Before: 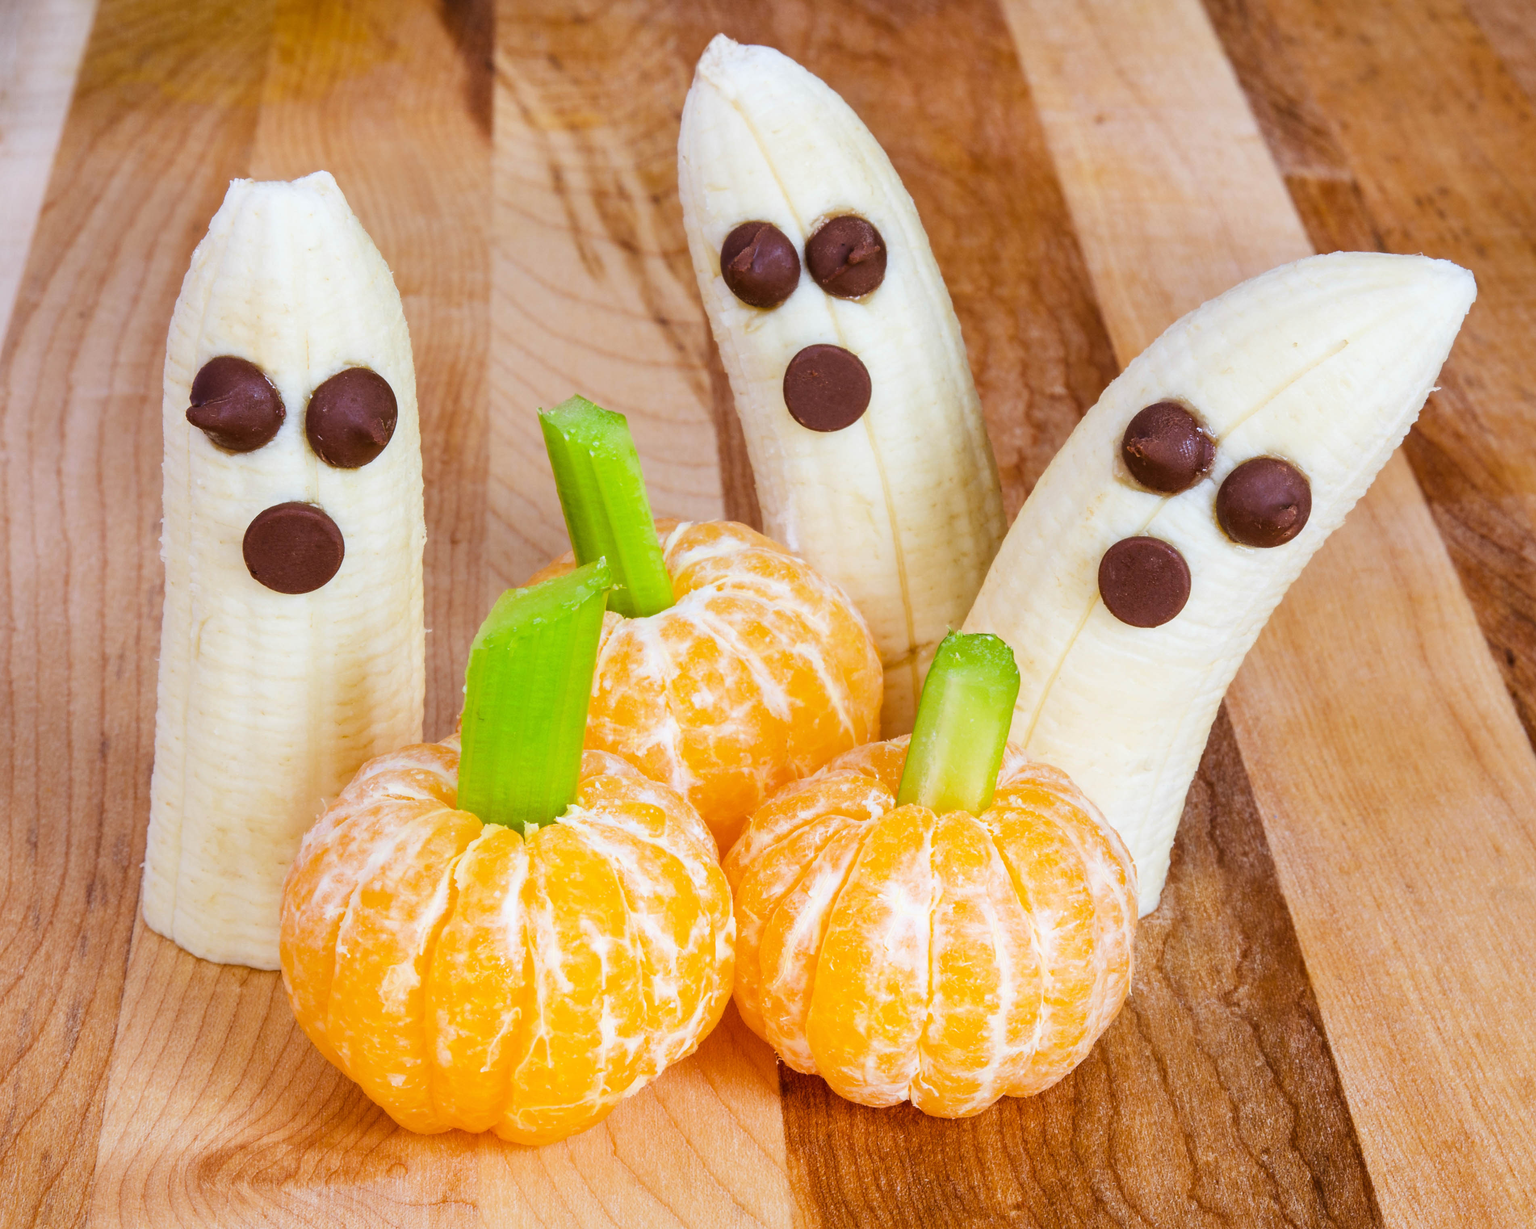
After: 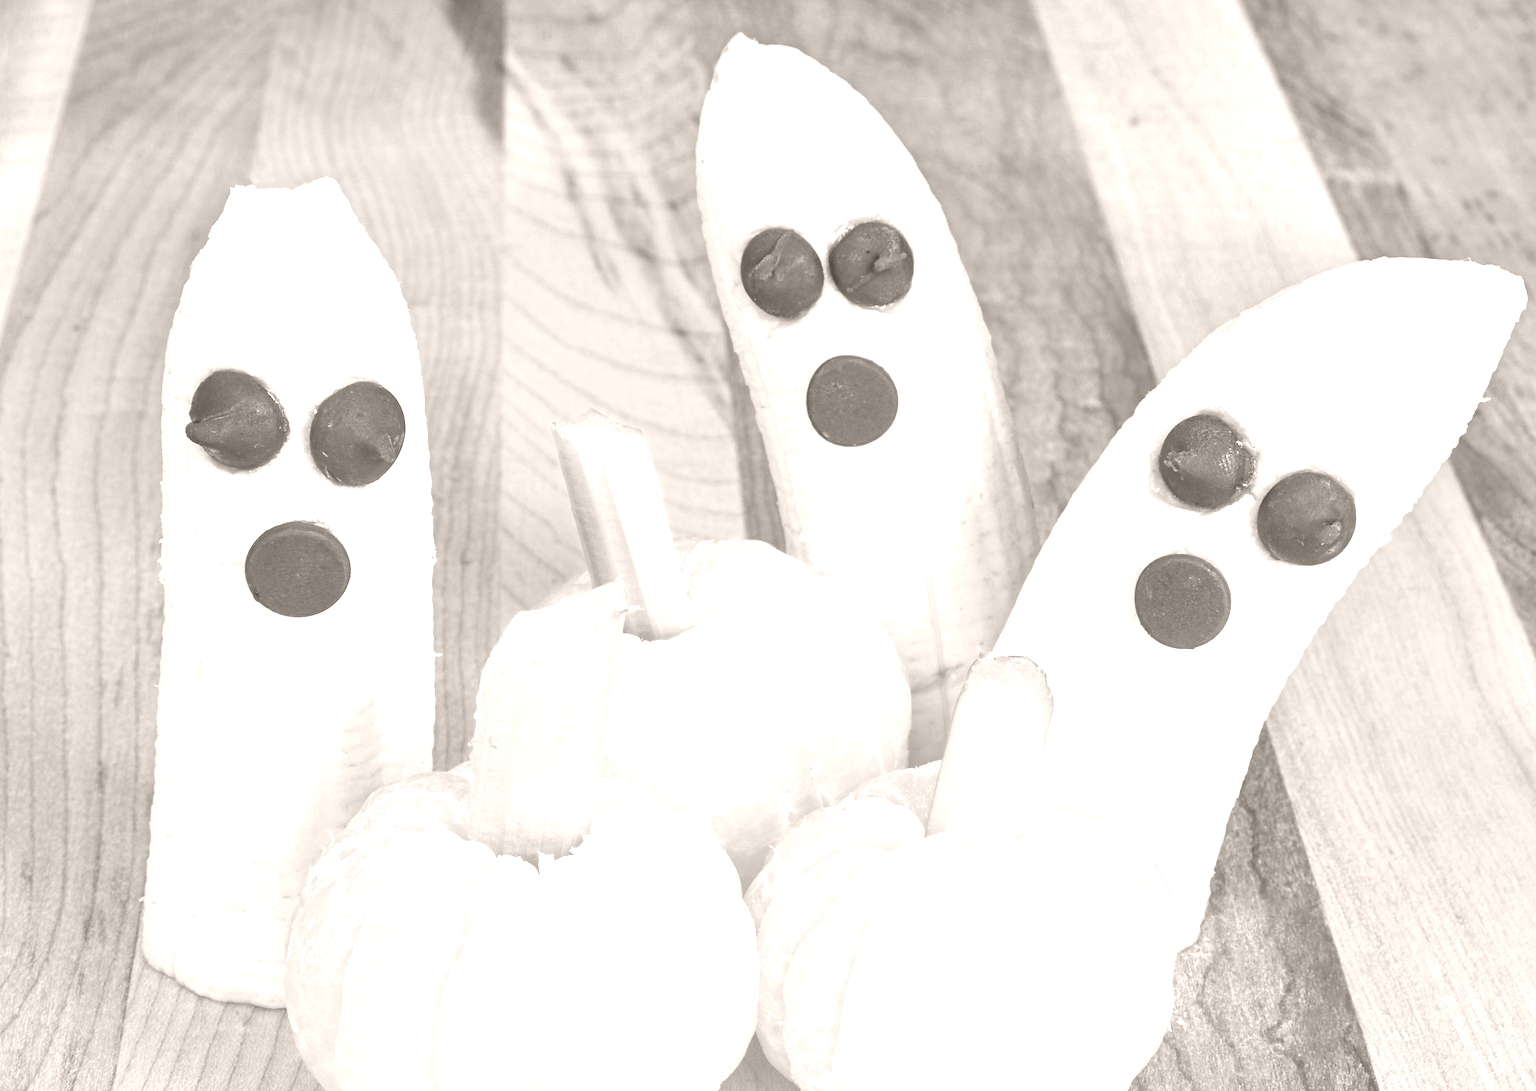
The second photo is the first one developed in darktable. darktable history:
crop and rotate: angle 0.2°, left 0.275%, right 3.127%, bottom 14.18%
colorize: hue 34.49°, saturation 35.33%, source mix 100%, lightness 55%, version 1
shadows and highlights: shadows 37.27, highlights -28.18, soften with gaussian
haze removal: strength 0.53, distance 0.925, compatibility mode true, adaptive false
